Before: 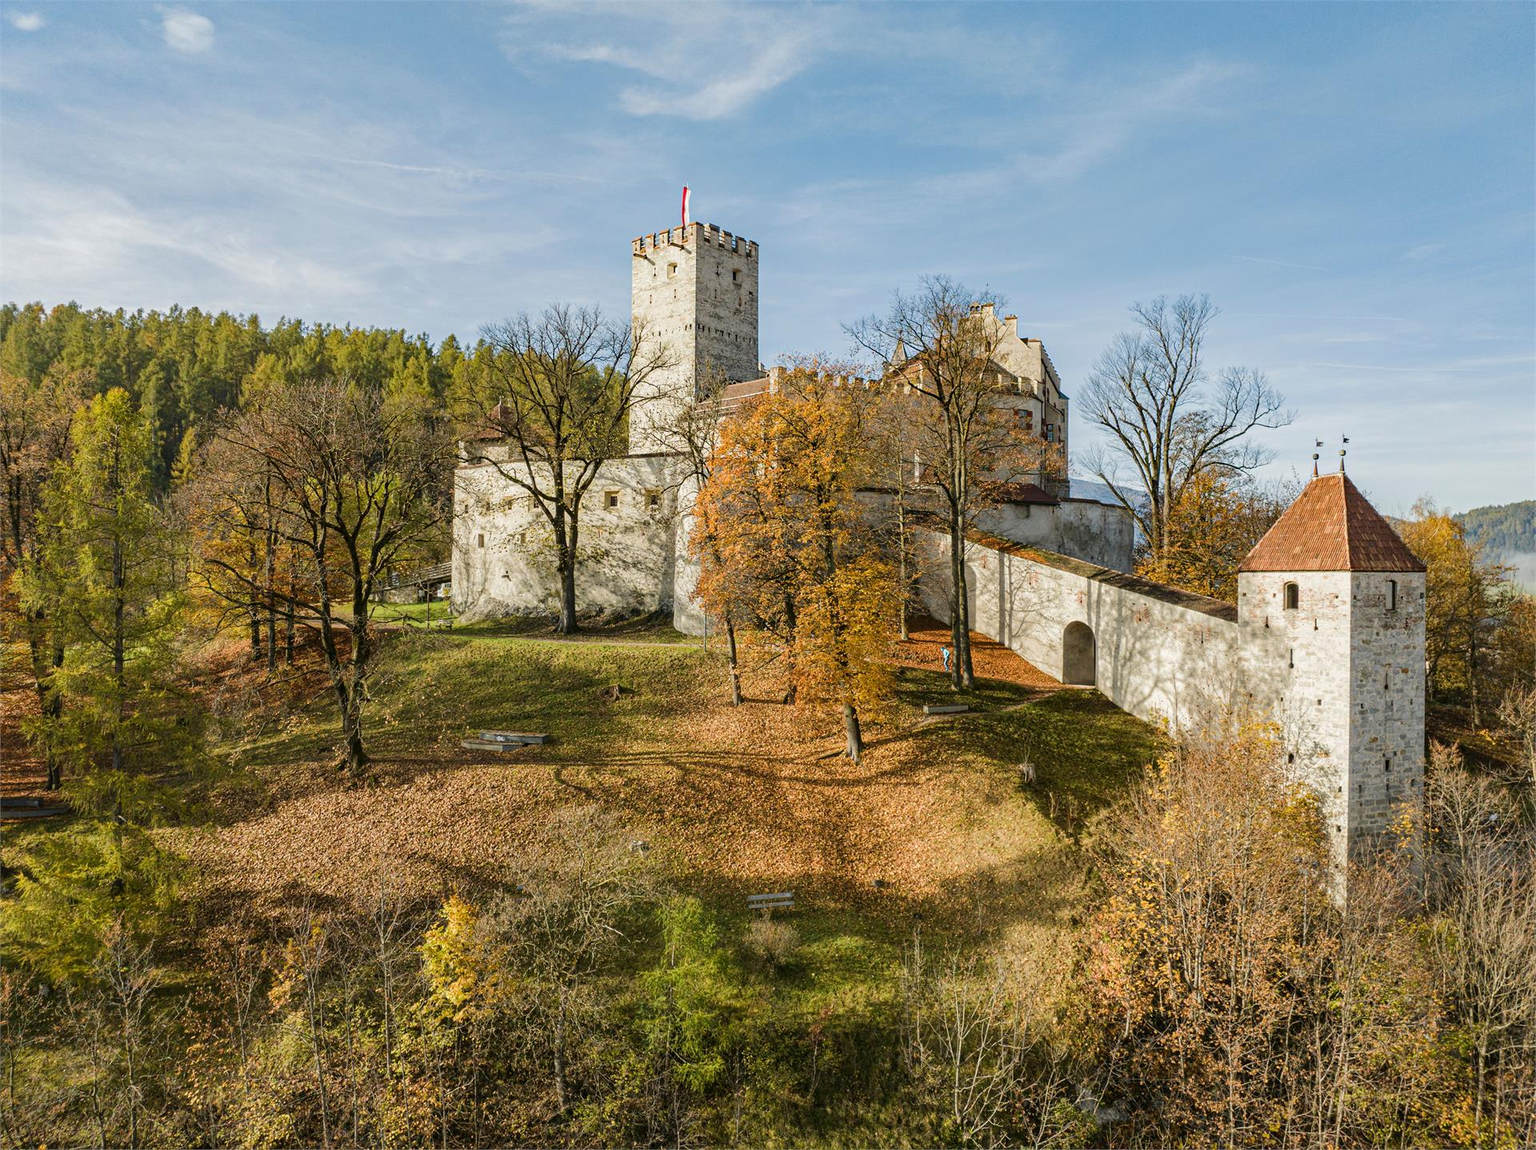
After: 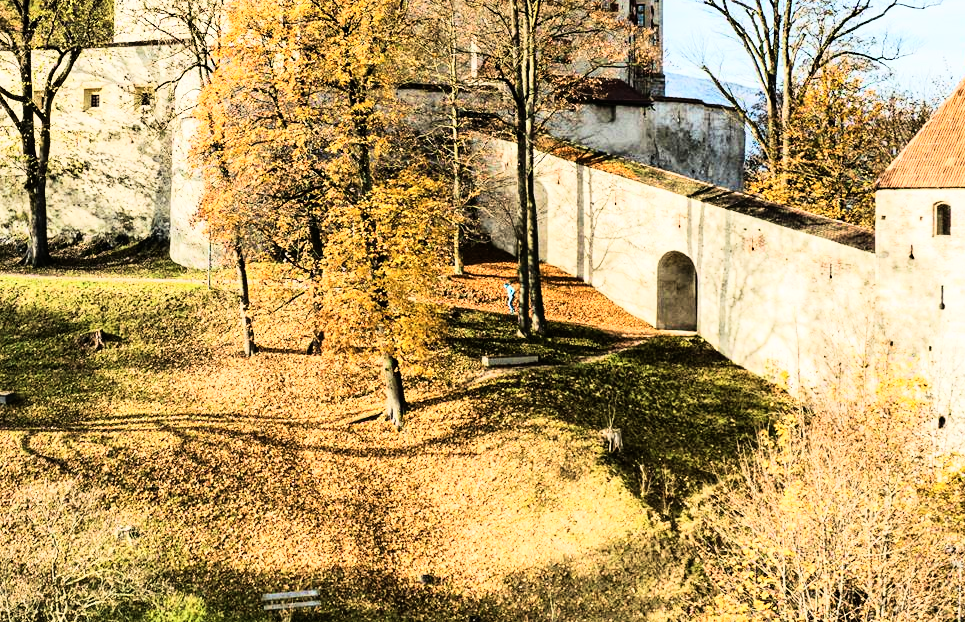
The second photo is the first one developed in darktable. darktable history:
rgb curve: curves: ch0 [(0, 0) (0.21, 0.15) (0.24, 0.21) (0.5, 0.75) (0.75, 0.96) (0.89, 0.99) (1, 1)]; ch1 [(0, 0.02) (0.21, 0.13) (0.25, 0.2) (0.5, 0.67) (0.75, 0.9) (0.89, 0.97) (1, 1)]; ch2 [(0, 0.02) (0.21, 0.13) (0.25, 0.2) (0.5, 0.67) (0.75, 0.9) (0.89, 0.97) (1, 1)], compensate middle gray true
crop: left 35.03%, top 36.625%, right 14.663%, bottom 20.057%
velvia: on, module defaults
contrast brightness saturation: saturation -0.05
